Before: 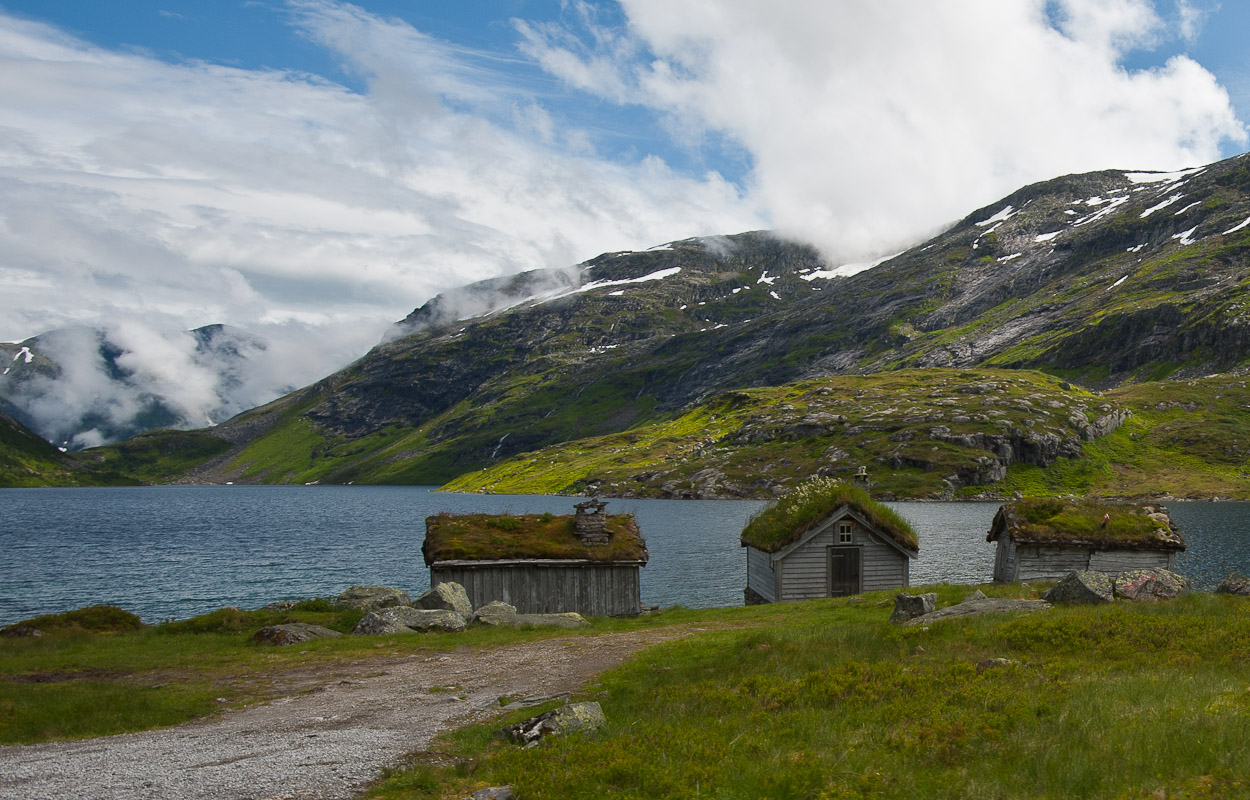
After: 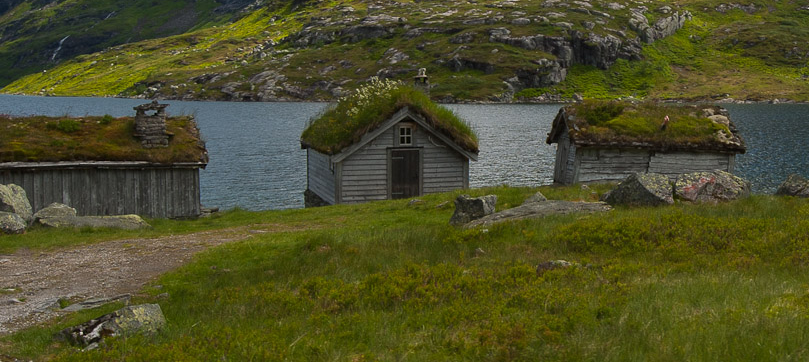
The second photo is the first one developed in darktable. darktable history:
tone equalizer: -8 EV 0.061 EV, edges refinement/feathering 500, mask exposure compensation -1.57 EV, preserve details no
crop and rotate: left 35.206%, top 49.779%, bottom 4.943%
